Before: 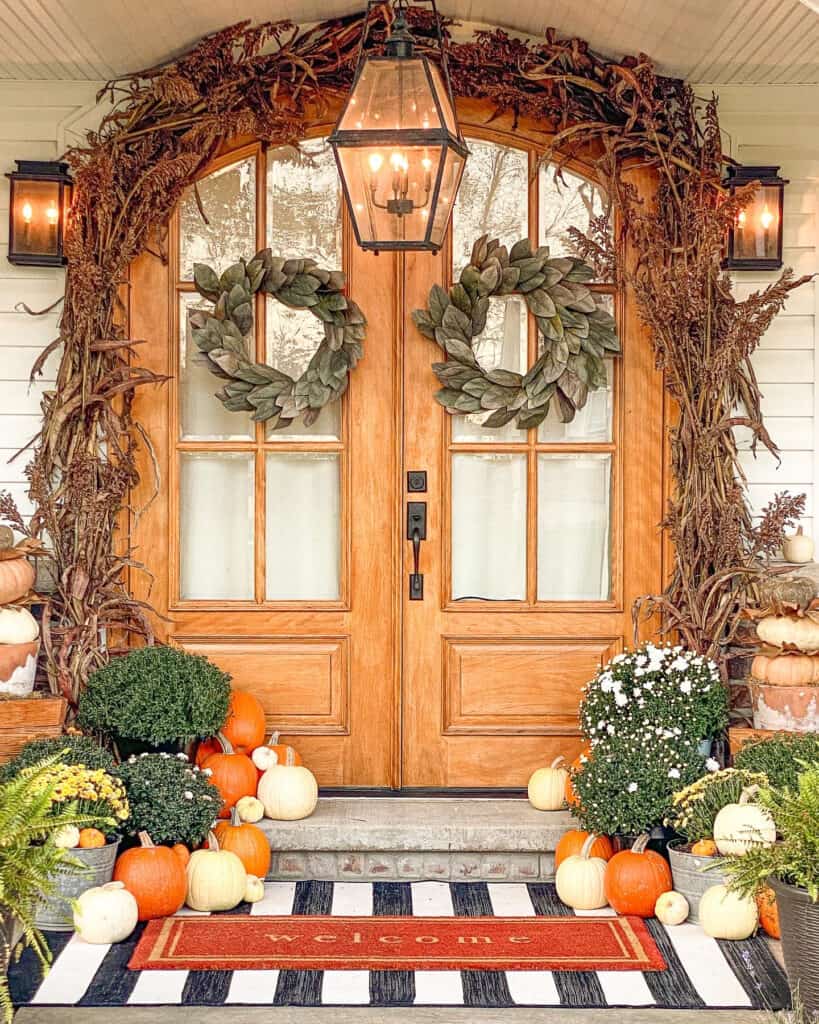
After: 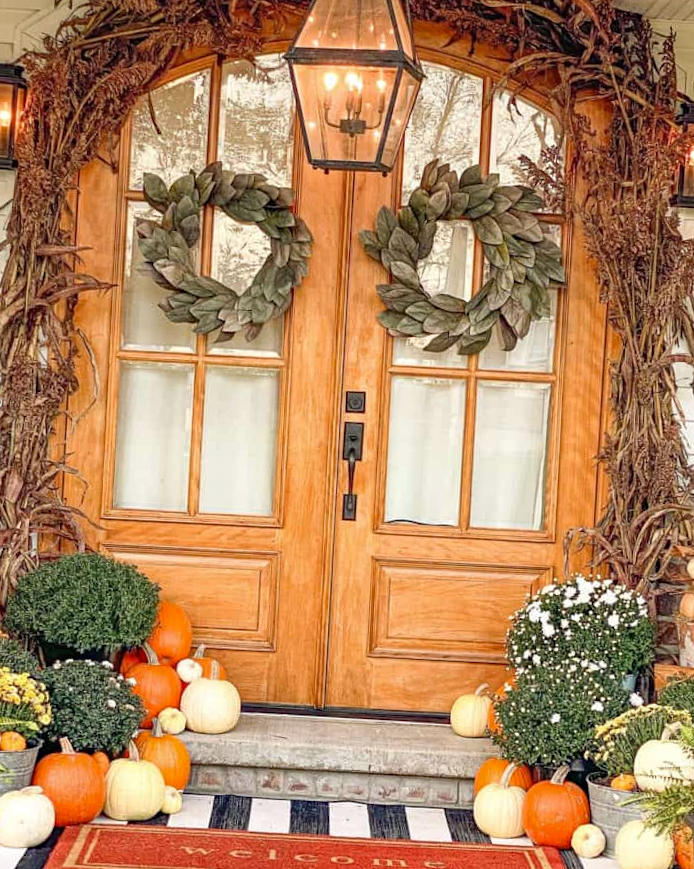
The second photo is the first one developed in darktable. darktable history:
haze removal: compatibility mode true, adaptive false
crop and rotate: angle -2.91°, left 5.176%, top 5.211%, right 4.714%, bottom 4.622%
